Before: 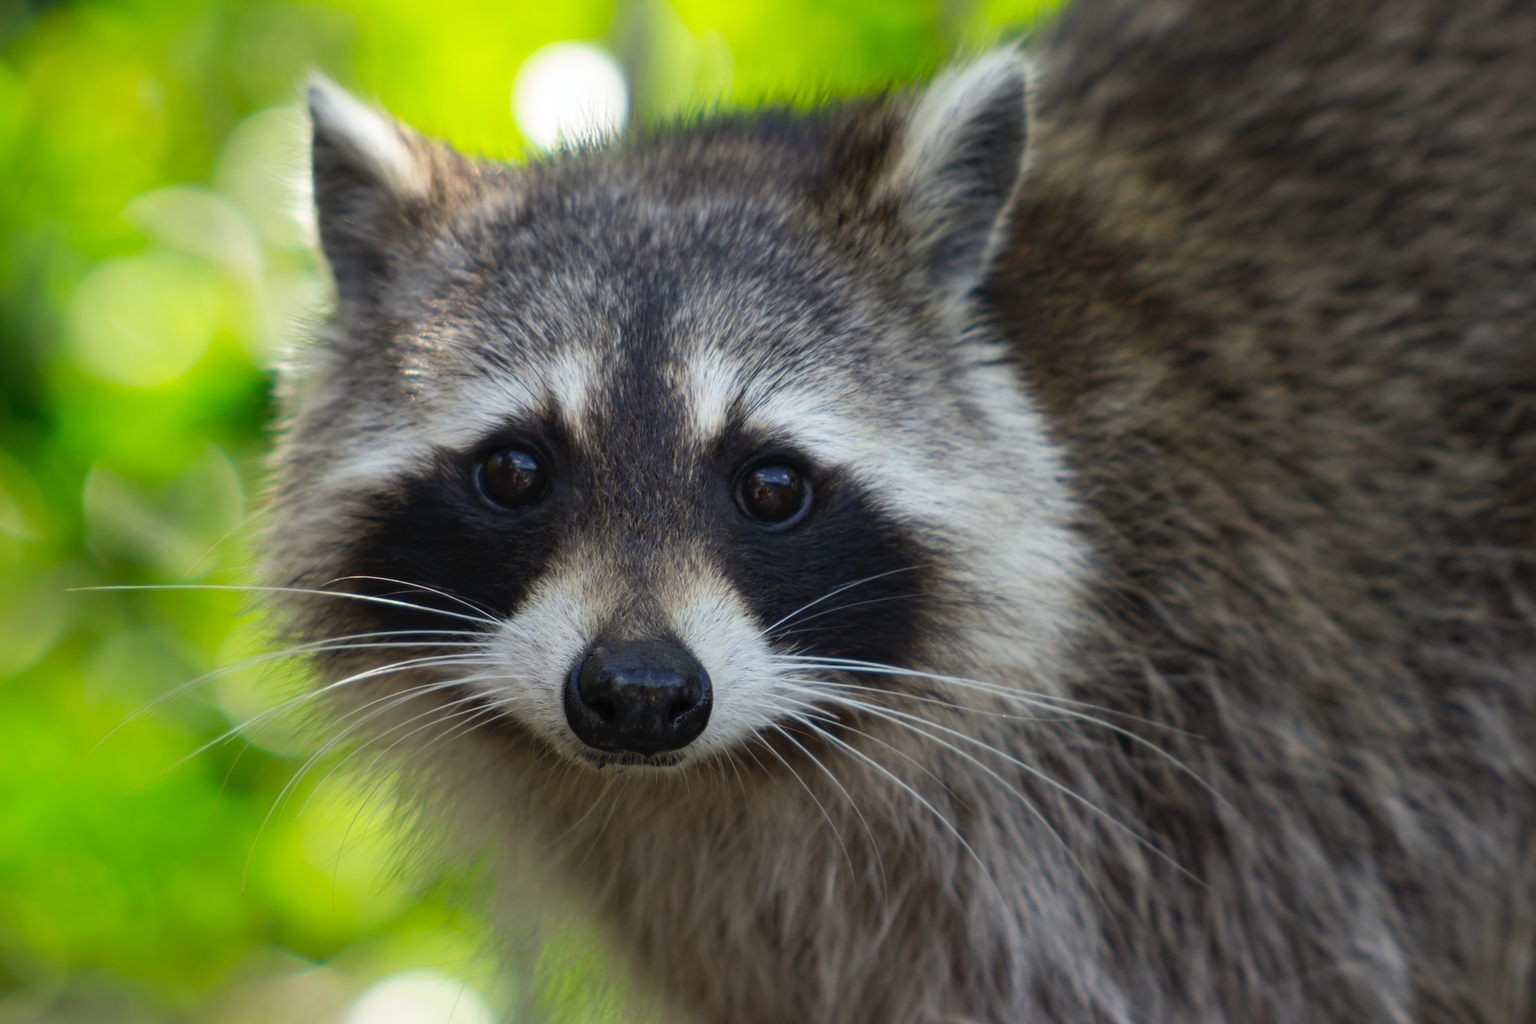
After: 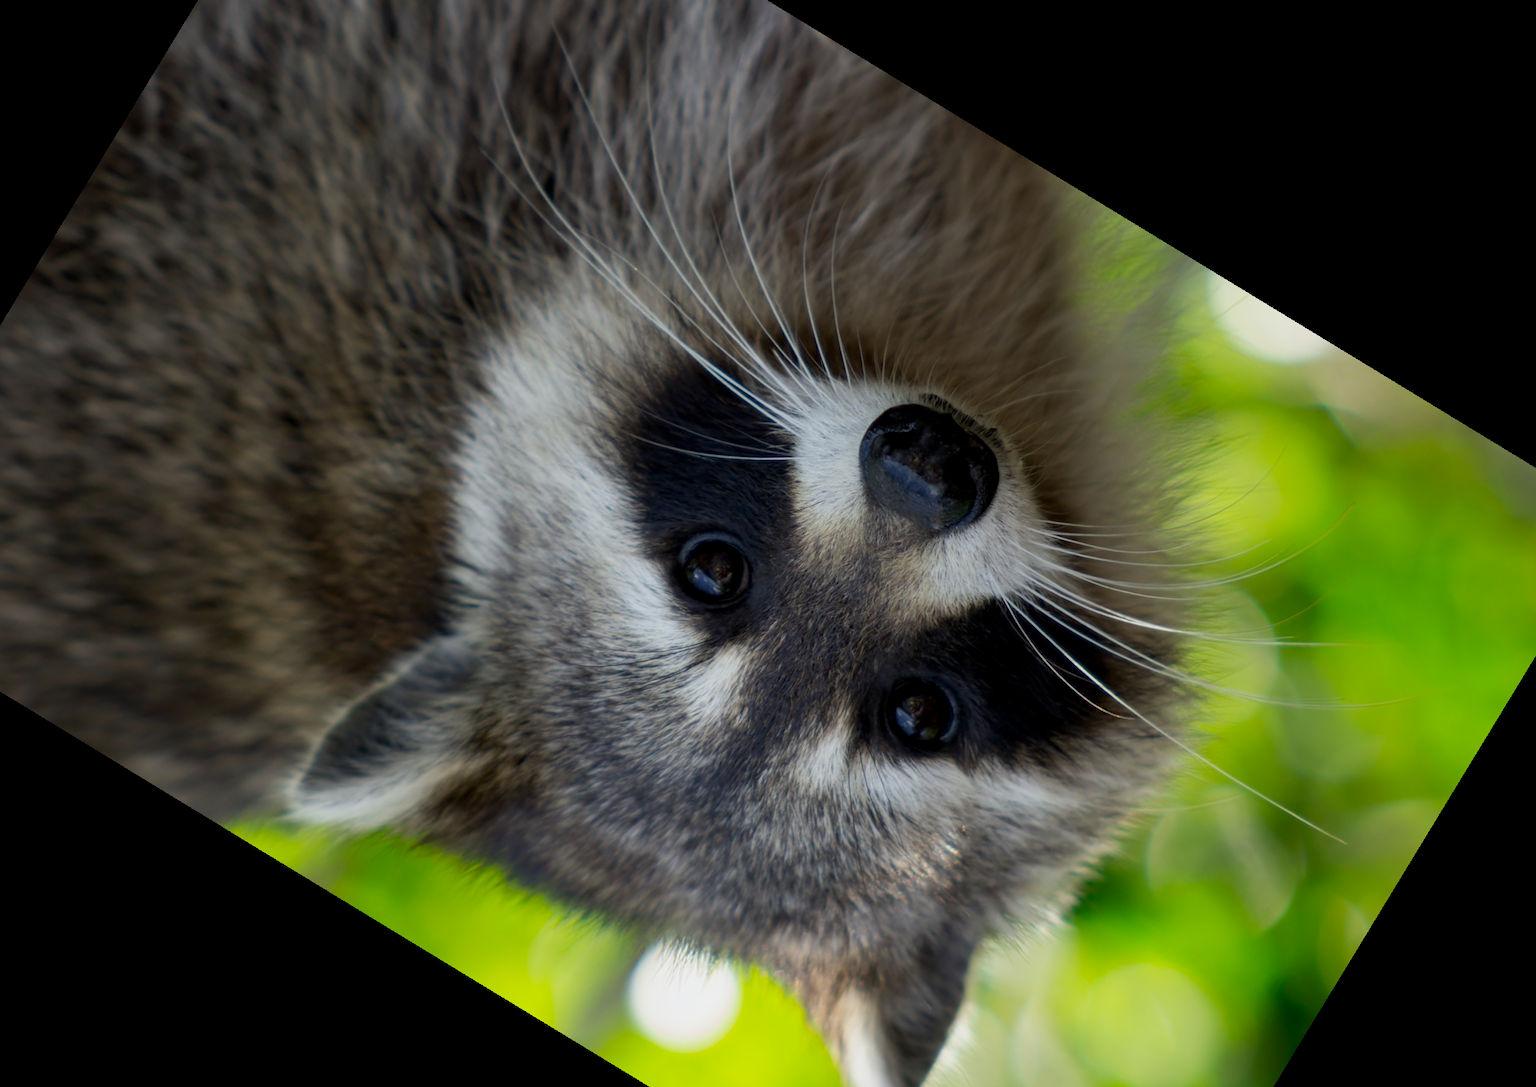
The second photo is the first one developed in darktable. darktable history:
exposure: black level correction 0.006, exposure -0.226 EV, compensate highlight preservation false
crop and rotate: angle 148.68°, left 9.111%, top 15.603%, right 4.588%, bottom 17.041%
